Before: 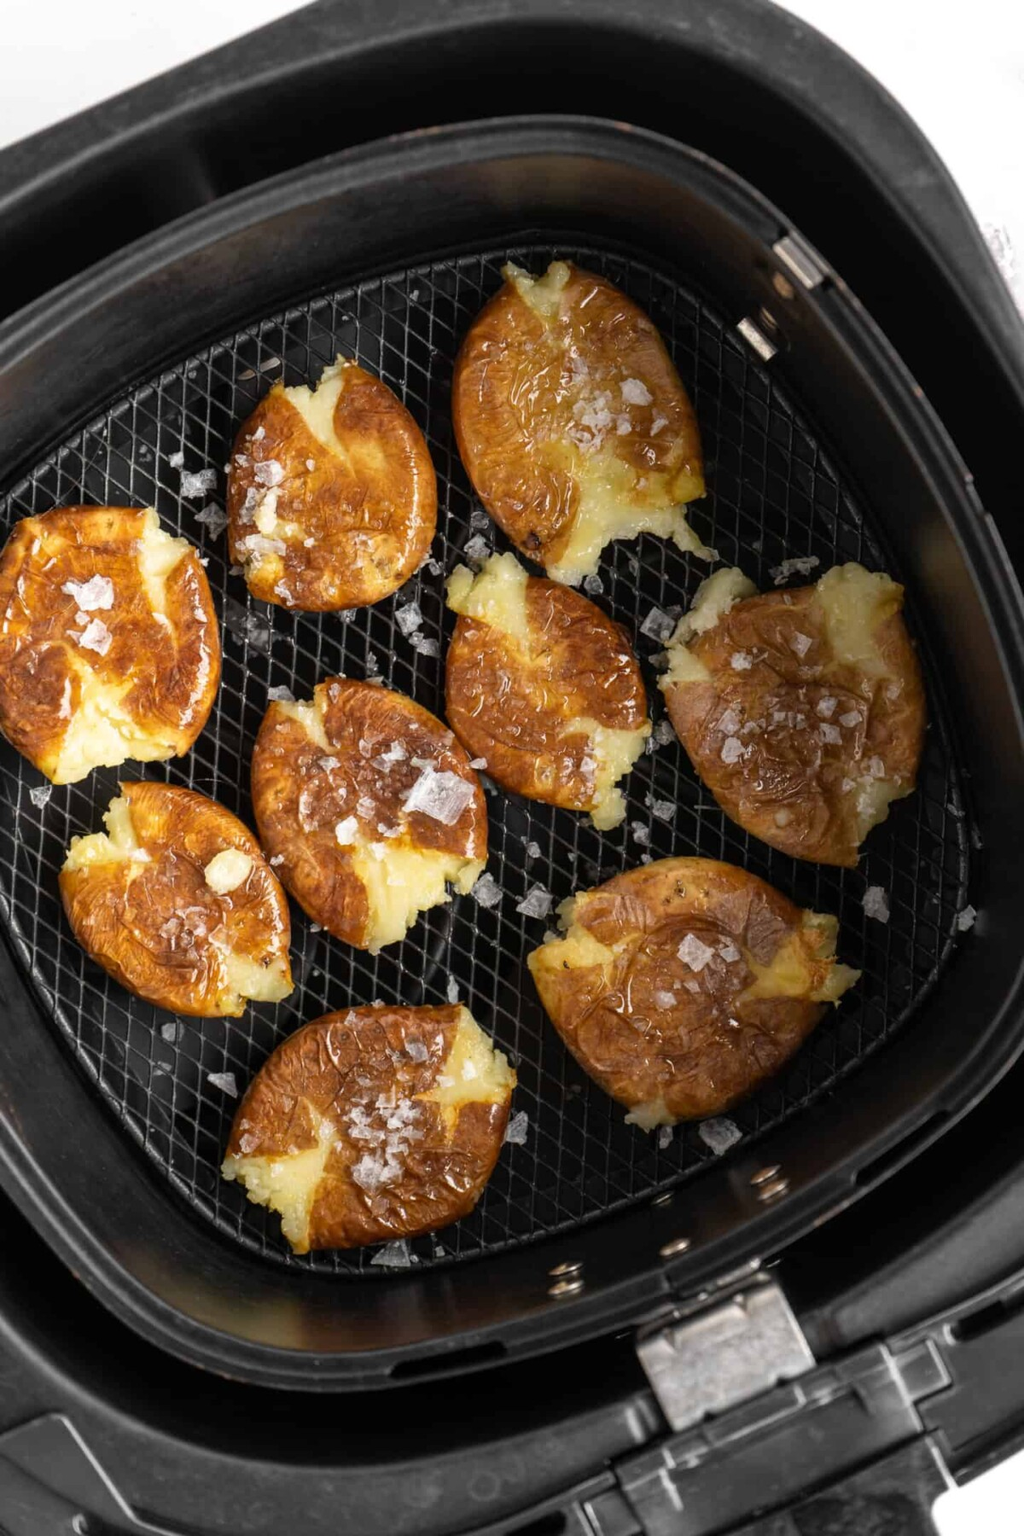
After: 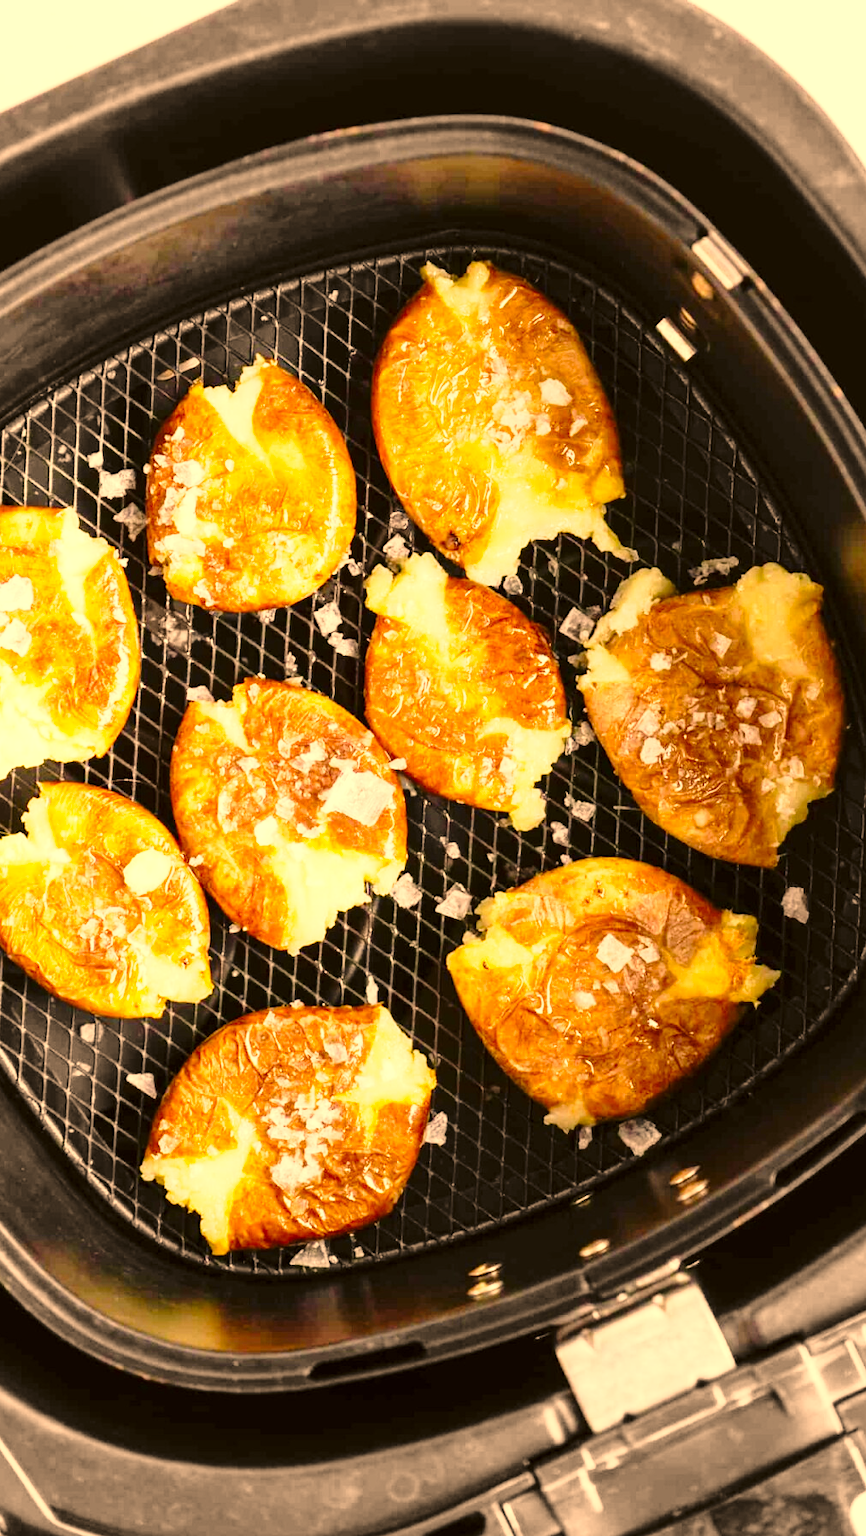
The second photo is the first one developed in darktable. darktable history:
crop: left 7.956%, right 7.453%
base curve: curves: ch0 [(0, 0) (0.028, 0.03) (0.121, 0.232) (0.46, 0.748) (0.859, 0.968) (1, 1)], exposure shift 0.01, preserve colors none
color correction: highlights a* 17.97, highlights b* 35.67, shadows a* 1.59, shadows b* 6.15, saturation 1.01
exposure: black level correction 0, exposure 1.097 EV, compensate exposure bias true, compensate highlight preservation false
